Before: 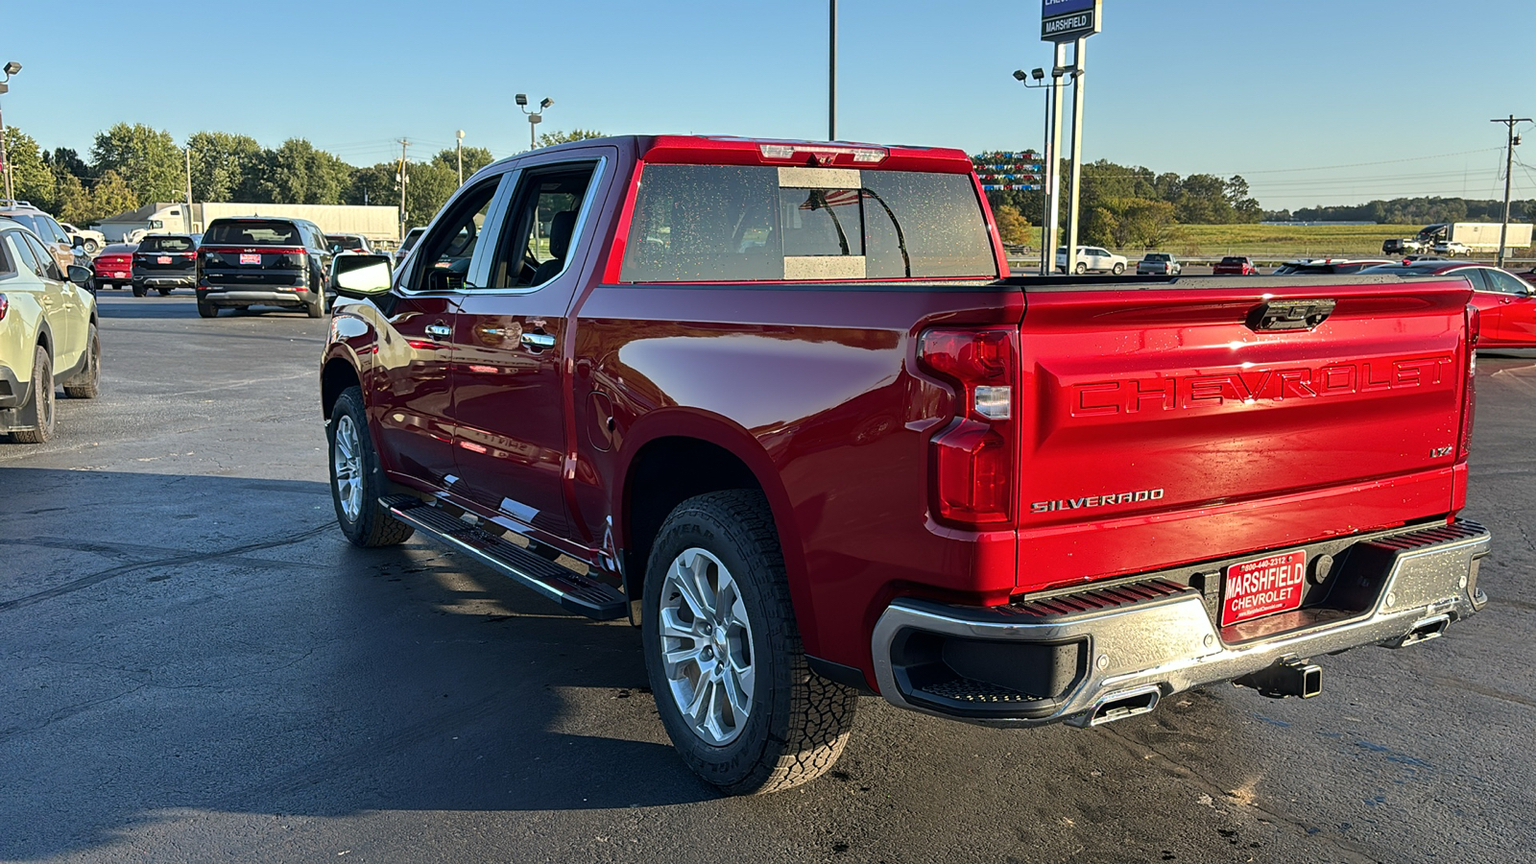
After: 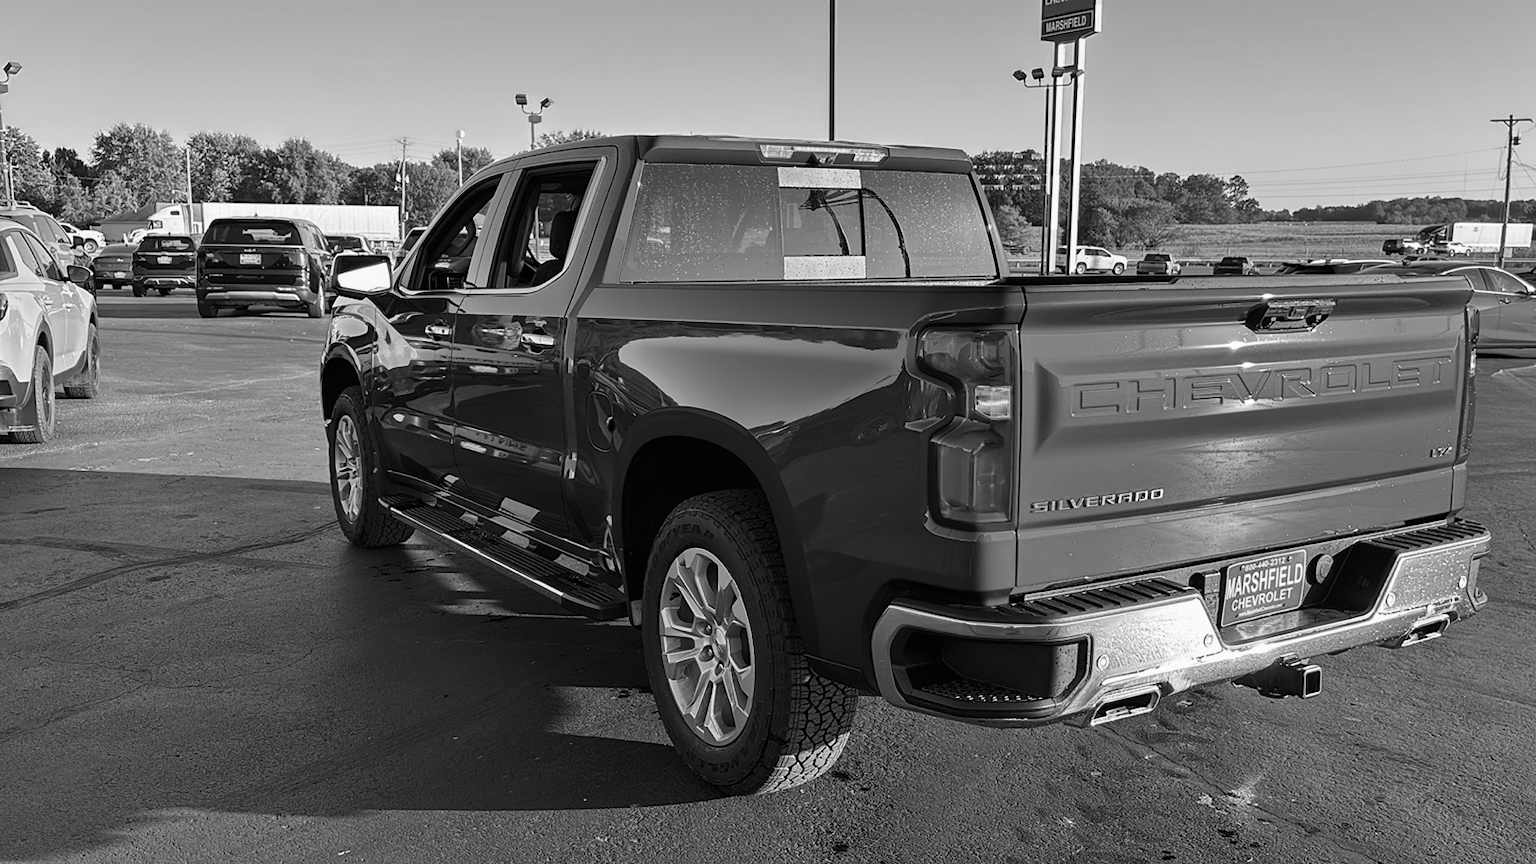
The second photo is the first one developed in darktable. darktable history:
velvia: on, module defaults
monochrome: a 32, b 64, size 2.3
